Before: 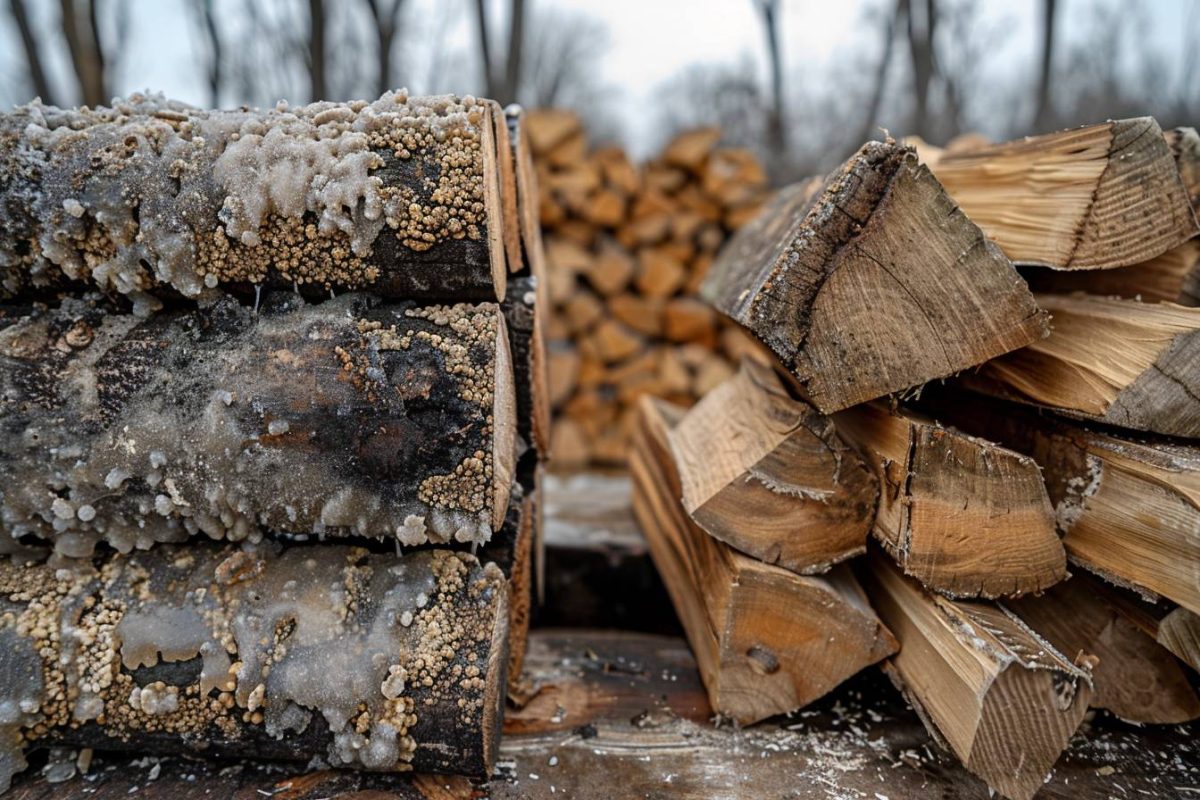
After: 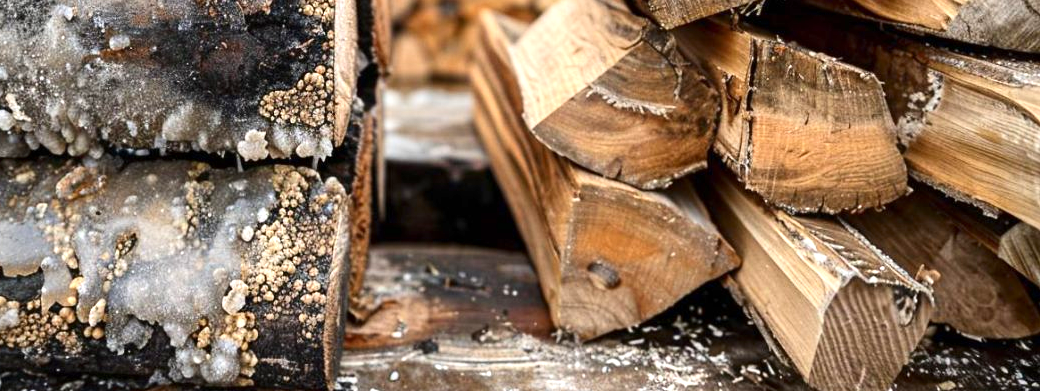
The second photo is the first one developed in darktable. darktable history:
exposure: exposure 1 EV, compensate highlight preservation false
crop and rotate: left 13.306%, top 48.129%, bottom 2.928%
contrast brightness saturation: contrast 0.14
